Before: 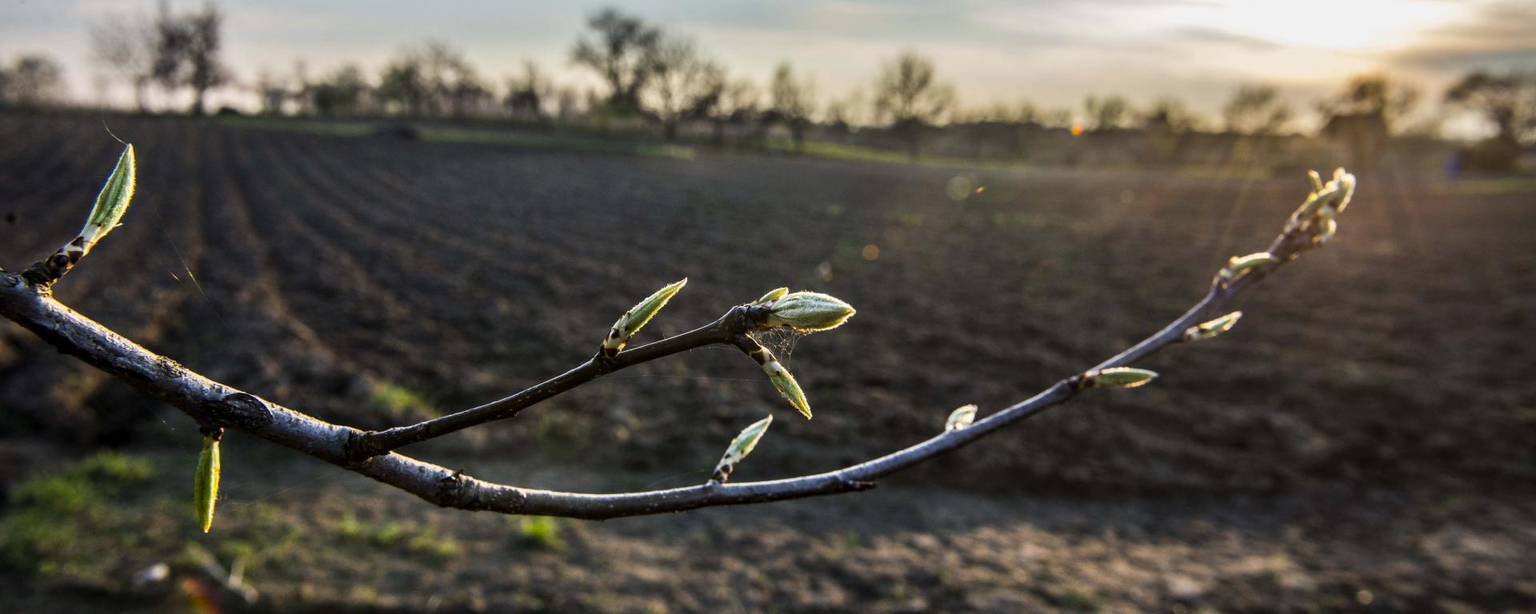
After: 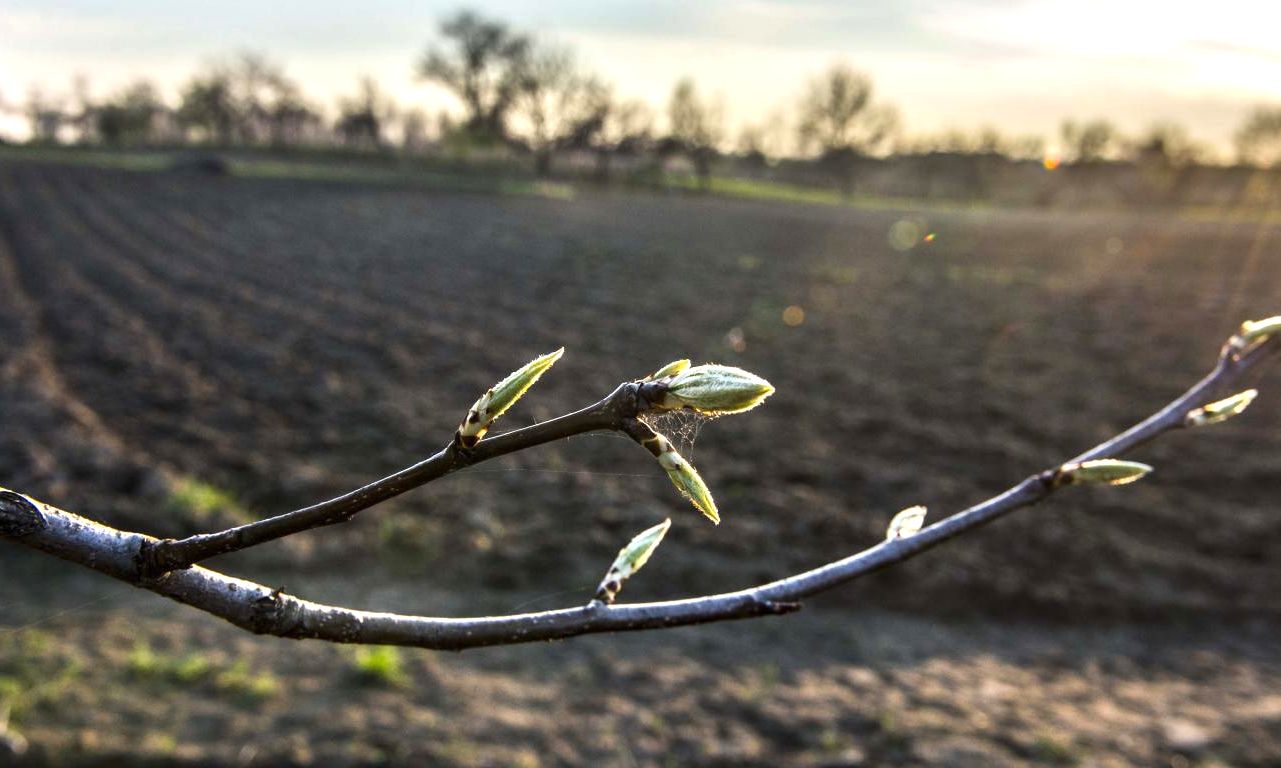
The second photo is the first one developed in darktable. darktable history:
crop: left 15.367%, right 17.909%
exposure: black level correction 0, exposure 0.692 EV, compensate highlight preservation false
